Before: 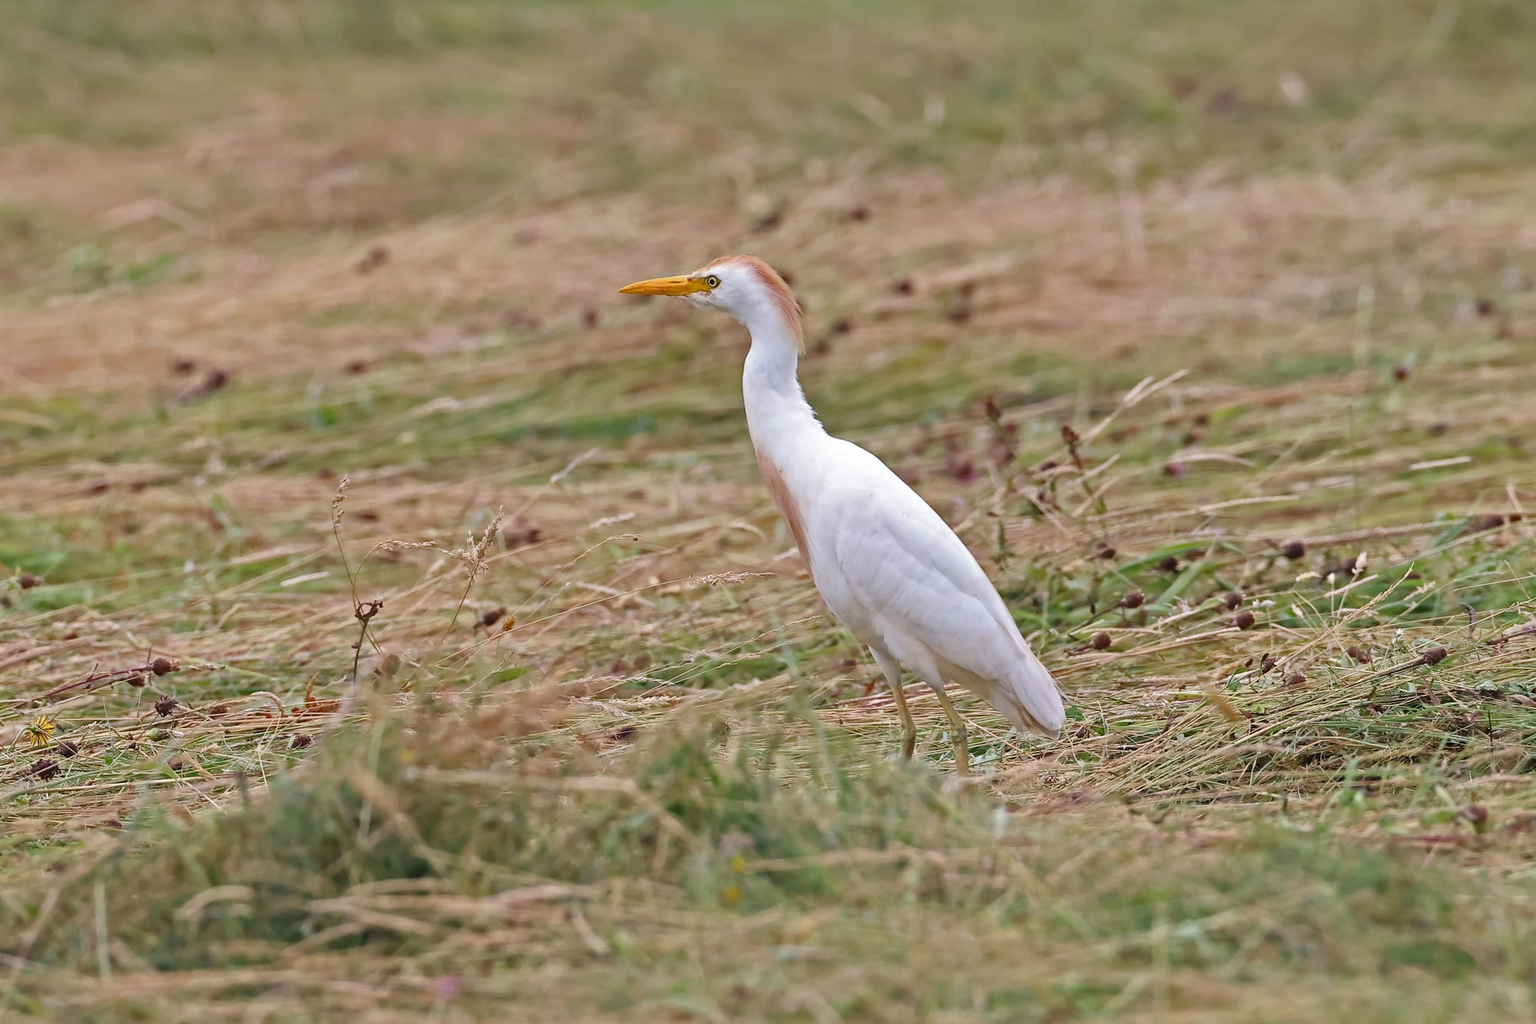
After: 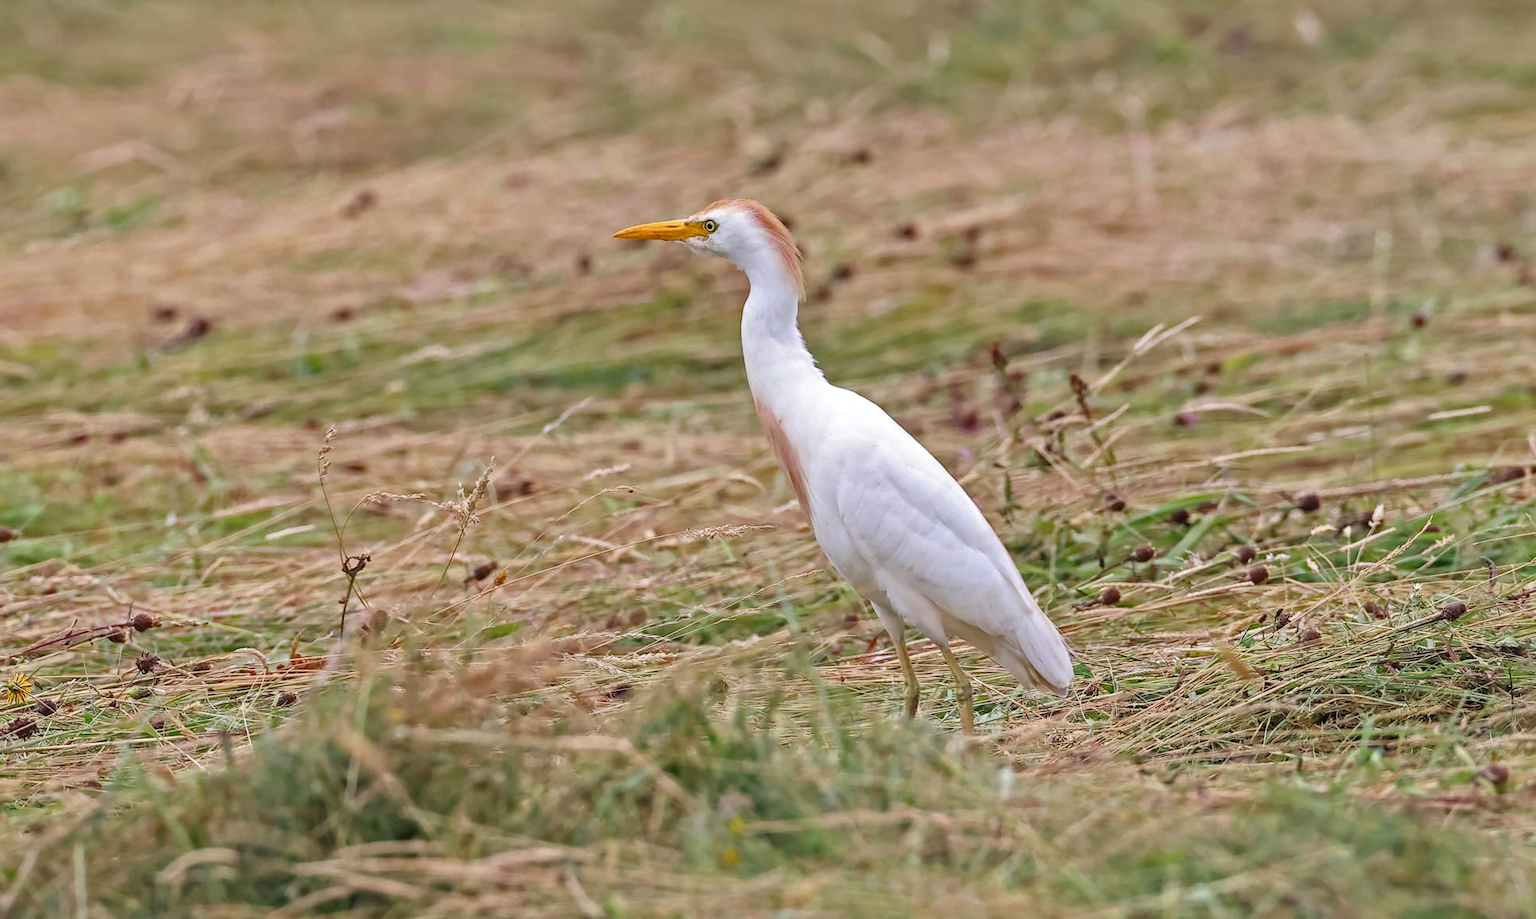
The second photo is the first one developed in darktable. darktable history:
contrast brightness saturation: contrast 0.03, brightness 0.06, saturation 0.13
crop: left 1.507%, top 6.147%, right 1.379%, bottom 6.637%
local contrast: on, module defaults
exposure: exposure -0.116 EV, compensate exposure bias true, compensate highlight preservation false
